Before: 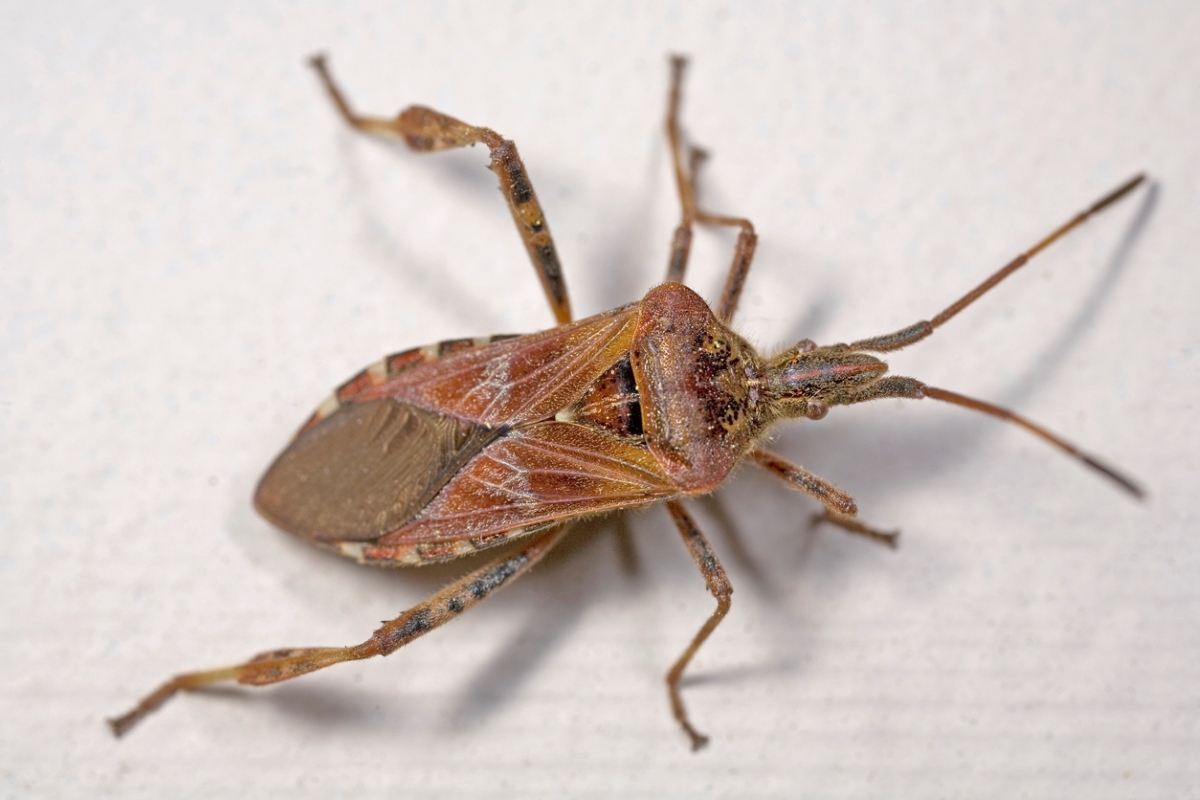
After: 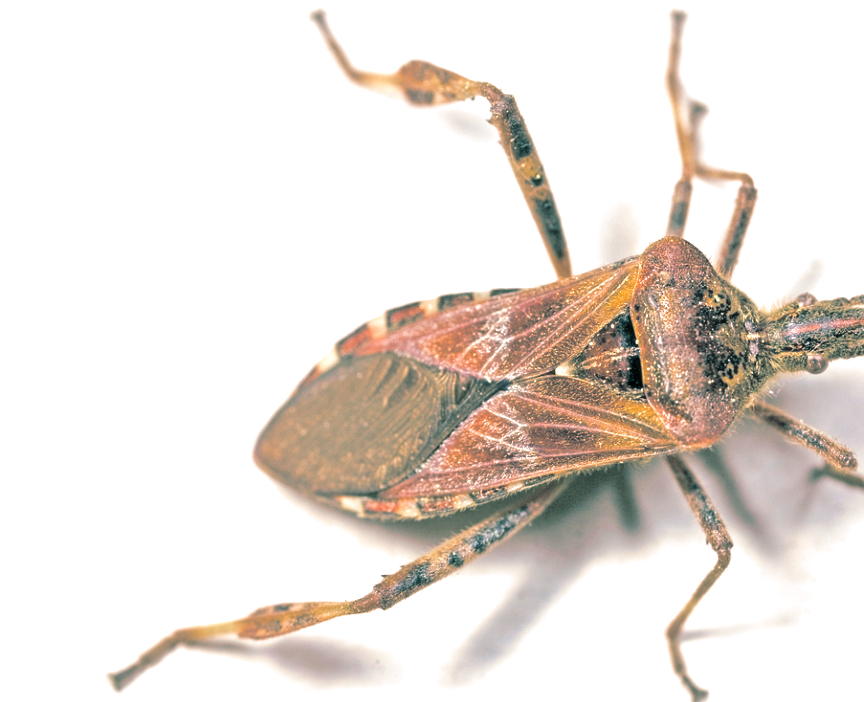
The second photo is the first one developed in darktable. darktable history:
exposure: black level correction 0, exposure 1 EV, compensate highlight preservation false
split-toning: shadows › hue 186.43°, highlights › hue 49.29°, compress 30.29%
crop: top 5.803%, right 27.864%, bottom 5.804%
